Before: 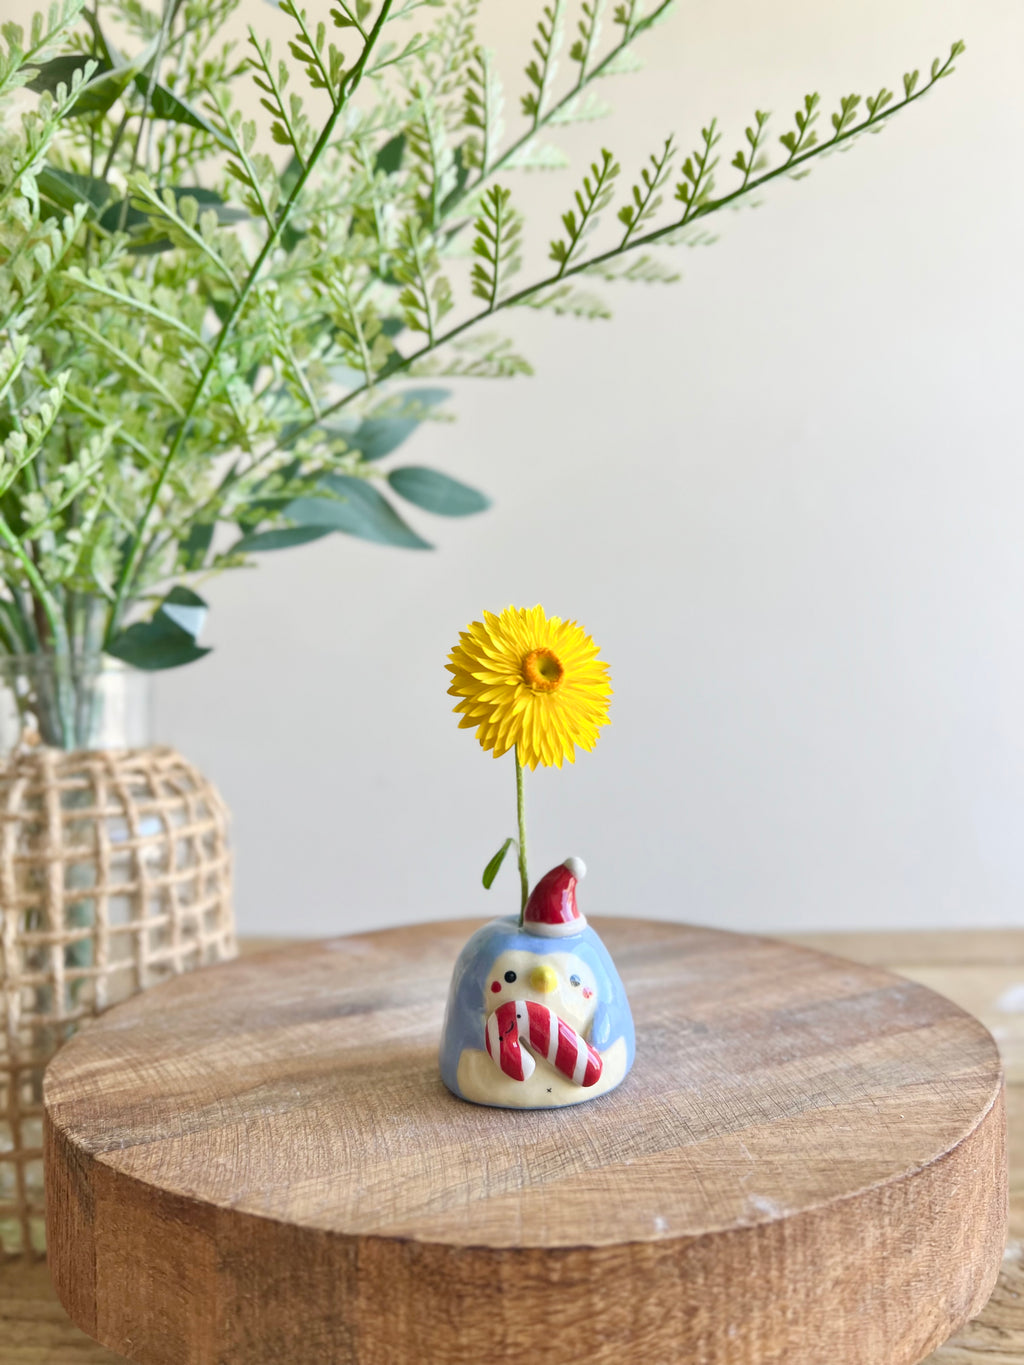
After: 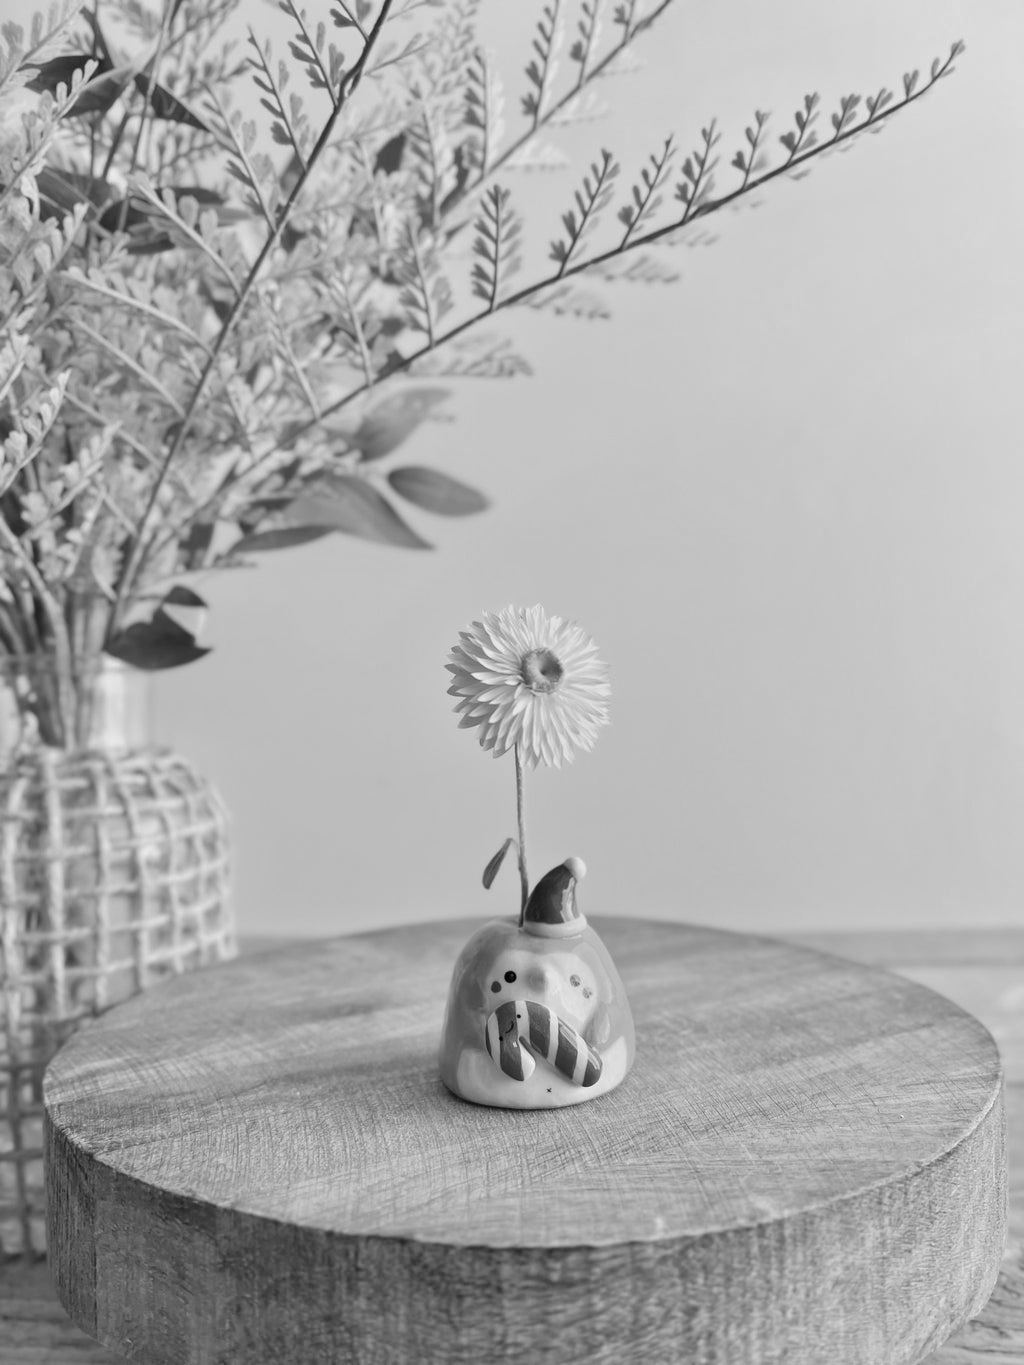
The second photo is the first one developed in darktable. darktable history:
tone curve: curves: ch0 [(0, 0) (0.003, 0.005) (0.011, 0.006) (0.025, 0.013) (0.044, 0.027) (0.069, 0.042) (0.1, 0.06) (0.136, 0.085) (0.177, 0.118) (0.224, 0.171) (0.277, 0.239) (0.335, 0.314) (0.399, 0.394) (0.468, 0.473) (0.543, 0.552) (0.623, 0.64) (0.709, 0.718) (0.801, 0.801) (0.898, 0.882) (1, 1)], preserve colors none
monochrome: a 26.22, b 42.67, size 0.8
tone equalizer: on, module defaults
